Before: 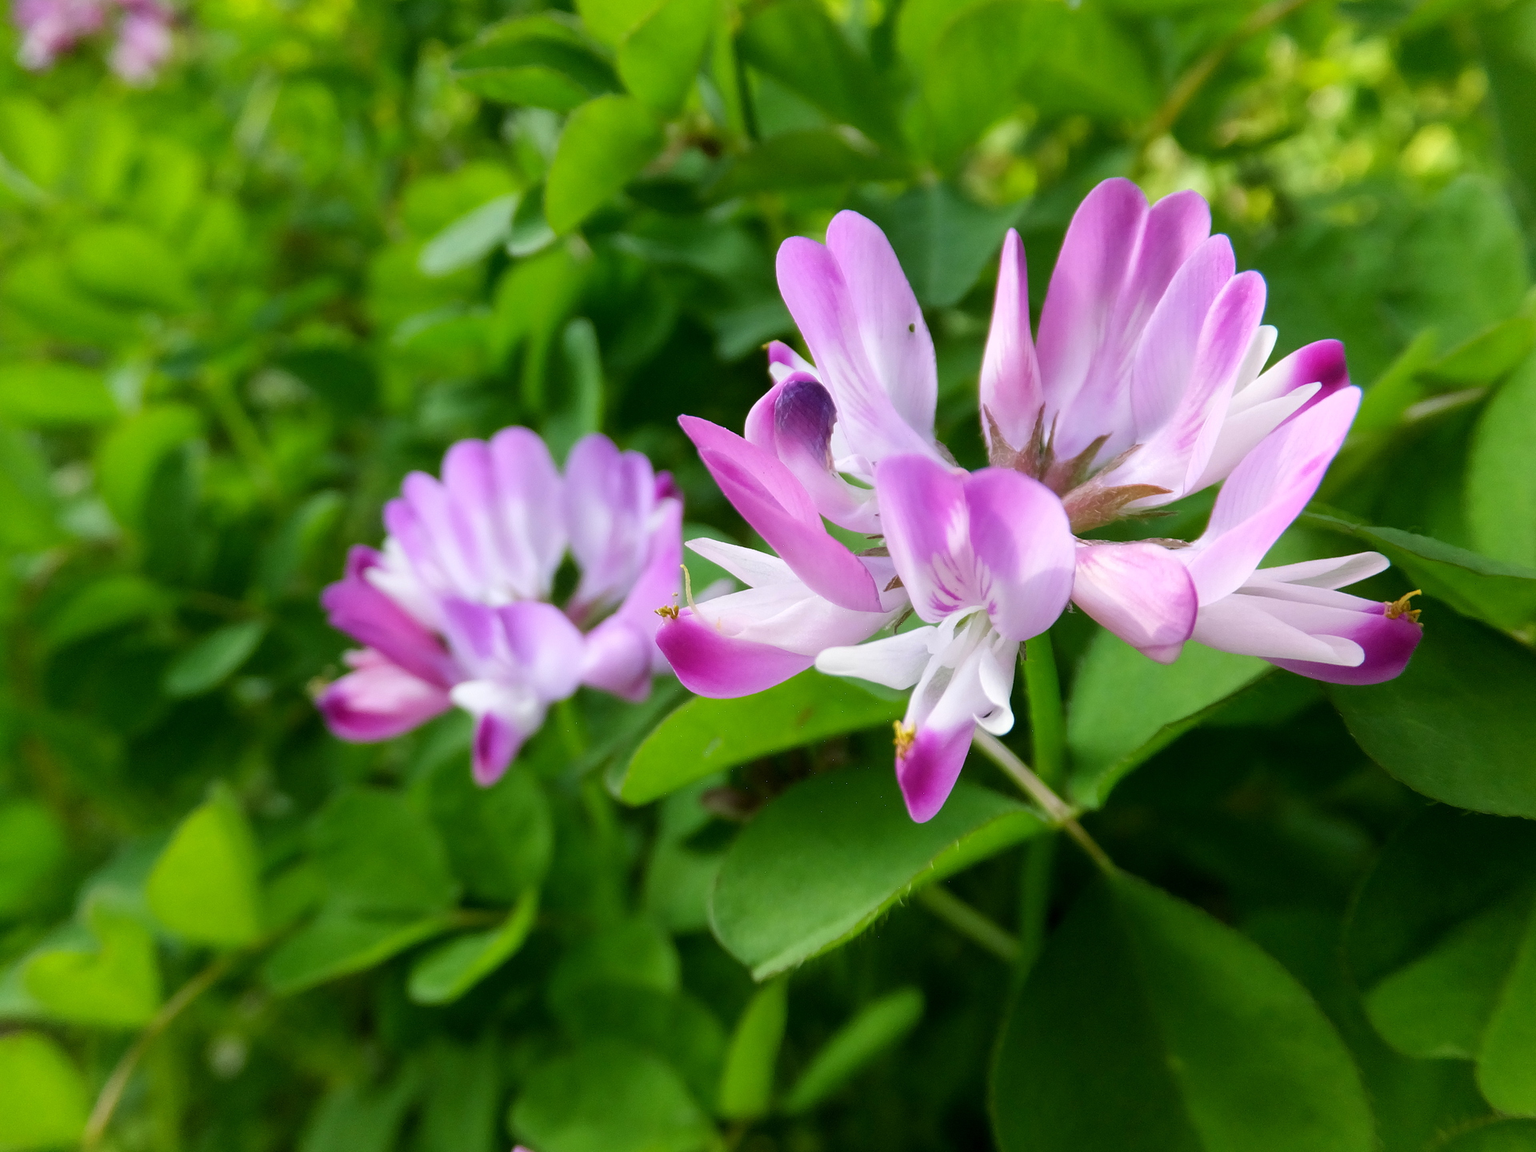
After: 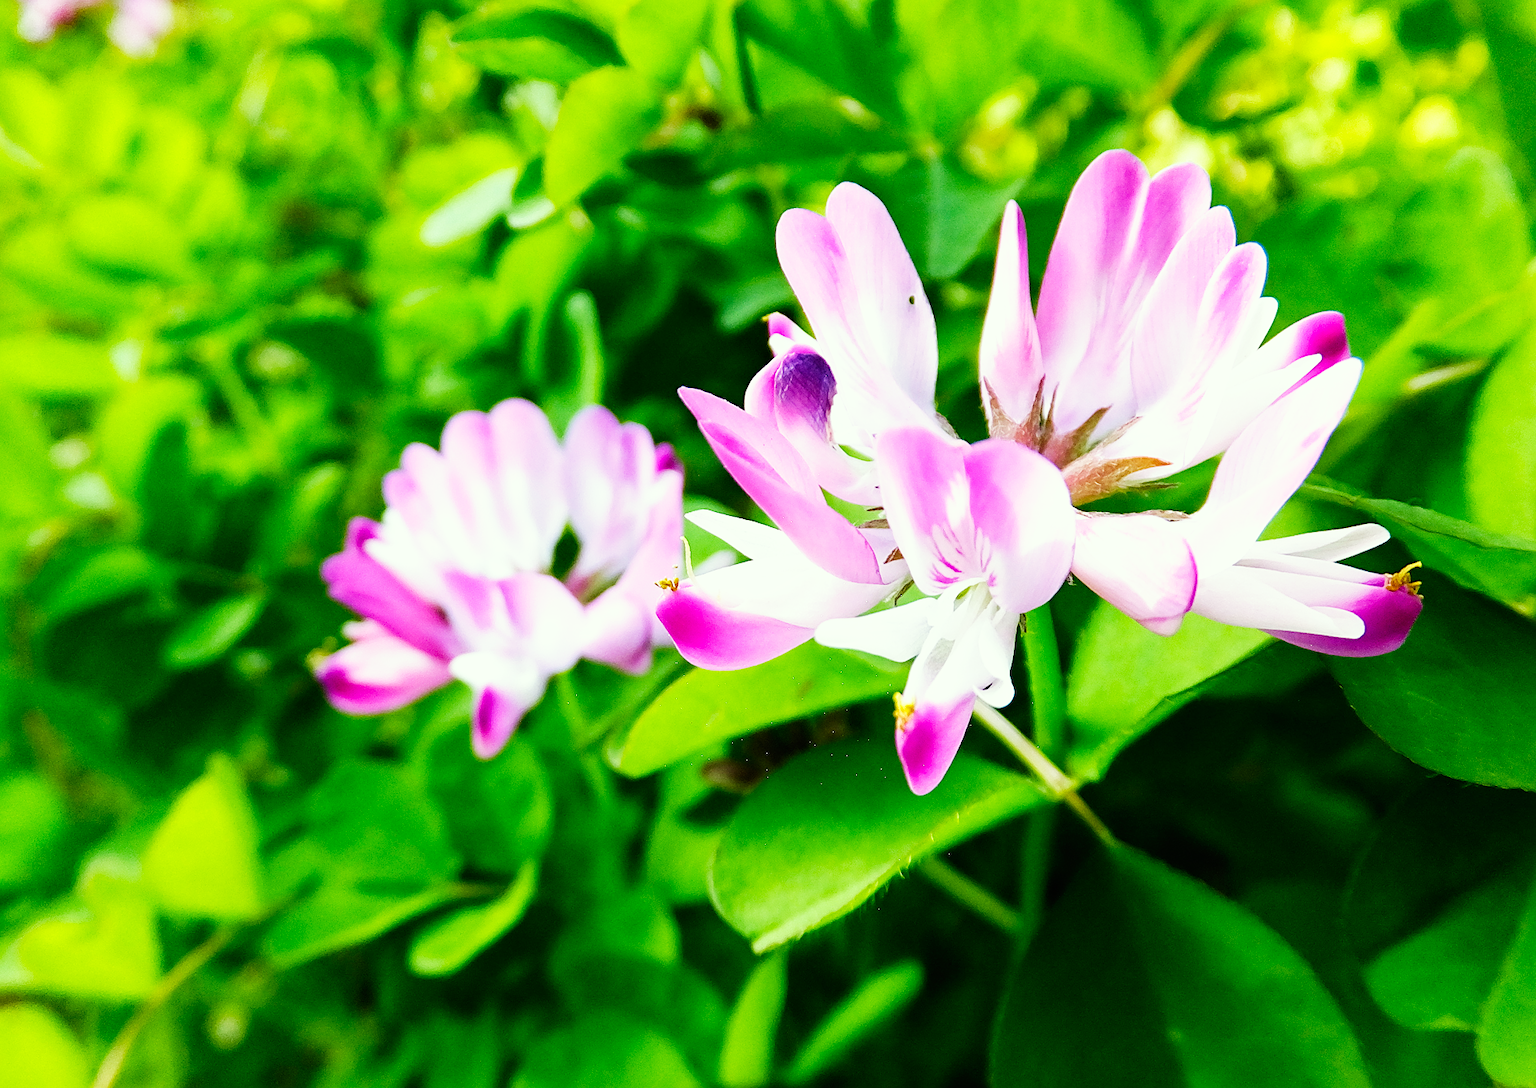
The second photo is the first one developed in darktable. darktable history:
color correction: highlights a* -4.73, highlights b* 5.06, saturation 0.97
crop and rotate: top 2.479%, bottom 3.018%
sharpen: on, module defaults
haze removal: compatibility mode true, adaptive false
base curve: curves: ch0 [(0, 0) (0.007, 0.004) (0.027, 0.03) (0.046, 0.07) (0.207, 0.54) (0.442, 0.872) (0.673, 0.972) (1, 1)], preserve colors none
